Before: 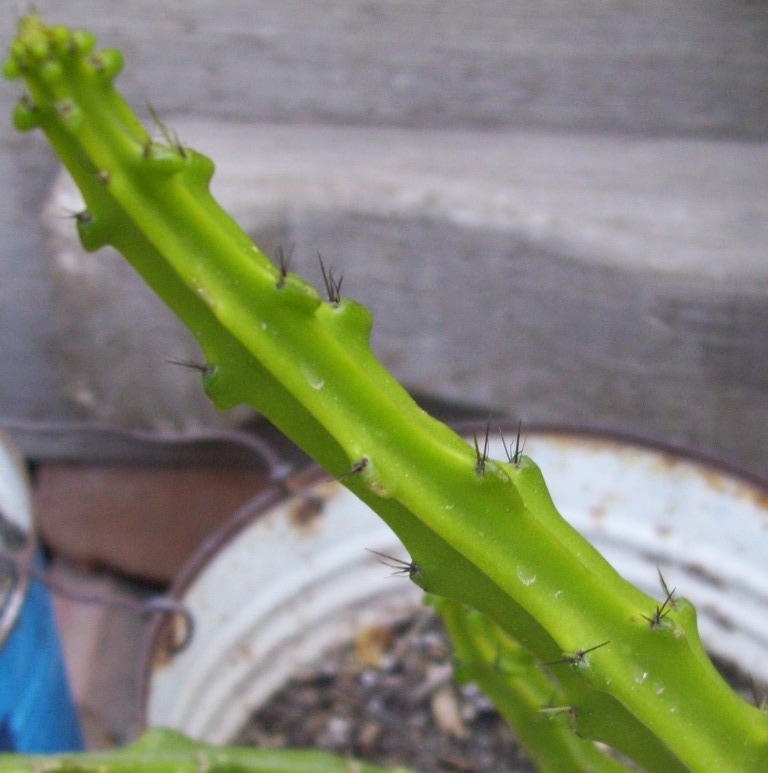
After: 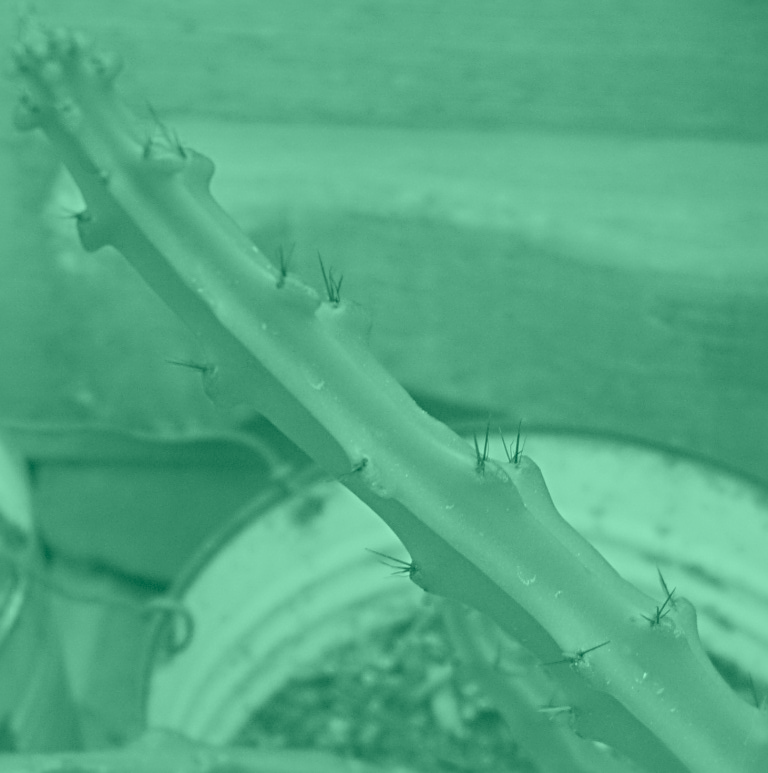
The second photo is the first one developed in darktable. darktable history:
contrast brightness saturation: saturation -0.17
colorize: hue 147.6°, saturation 65%, lightness 21.64%
sharpen: radius 4
